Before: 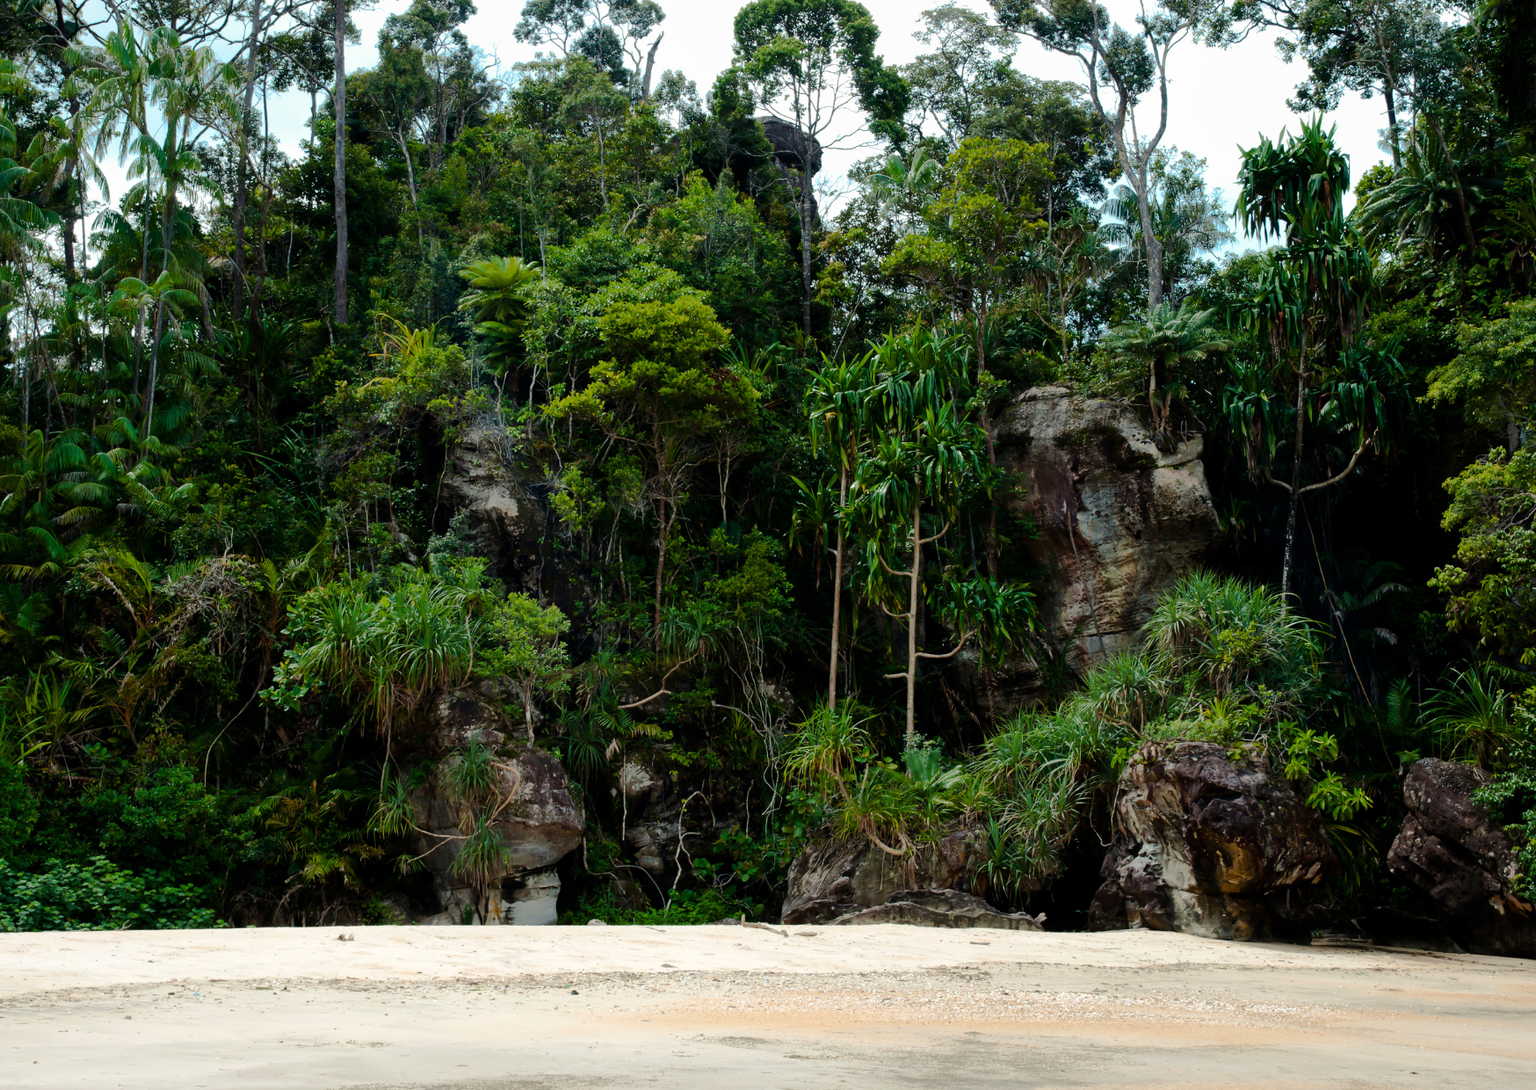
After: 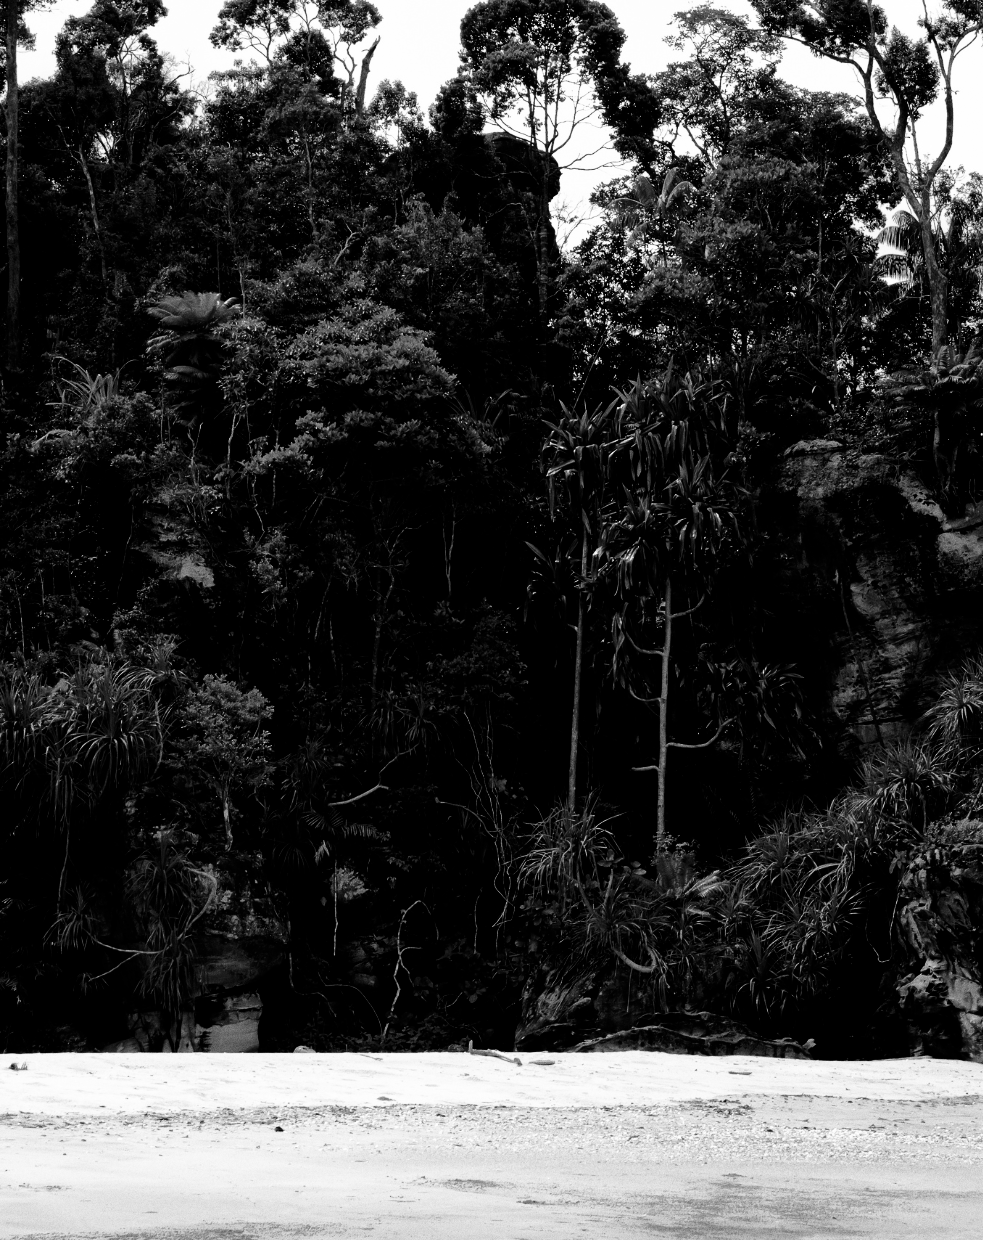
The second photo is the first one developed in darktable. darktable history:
grain: strength 26%
crop: left 21.496%, right 22.254%
base curve: curves: ch0 [(0, 0) (0.028, 0.03) (0.121, 0.232) (0.46, 0.748) (0.859, 0.968) (1, 1)], preserve colors none
contrast brightness saturation: contrast 0.02, brightness -1, saturation -1
